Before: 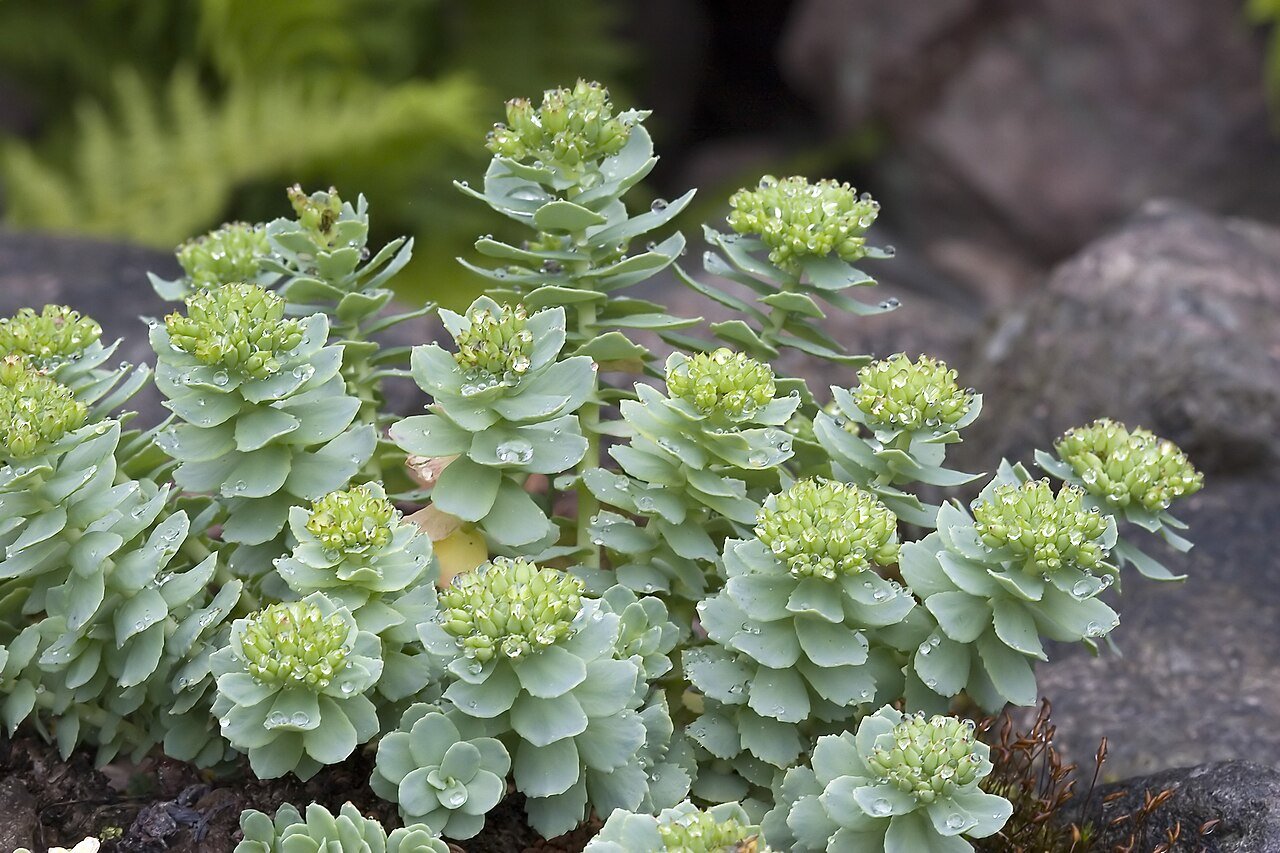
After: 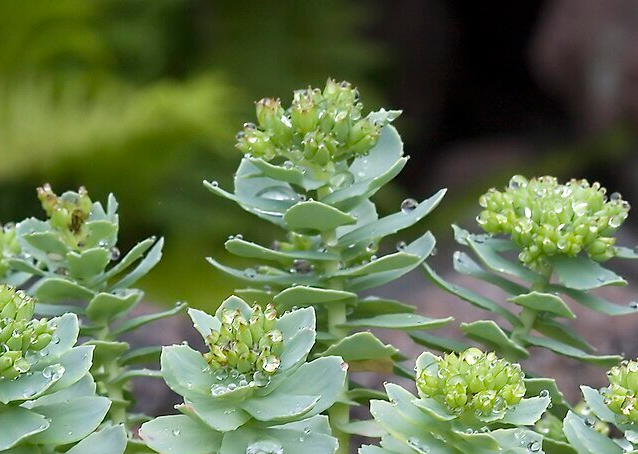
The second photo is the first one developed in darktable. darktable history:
crop: left 19.574%, right 30.576%, bottom 46.705%
